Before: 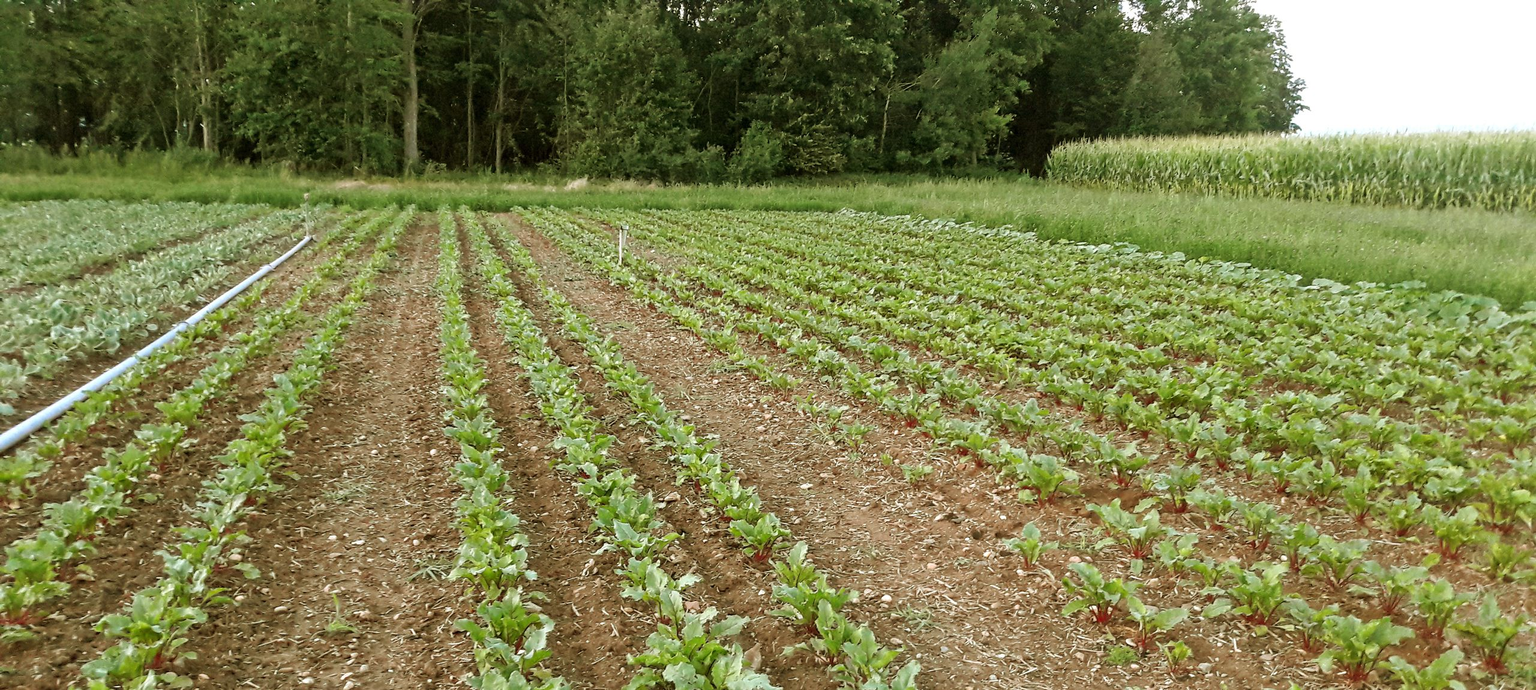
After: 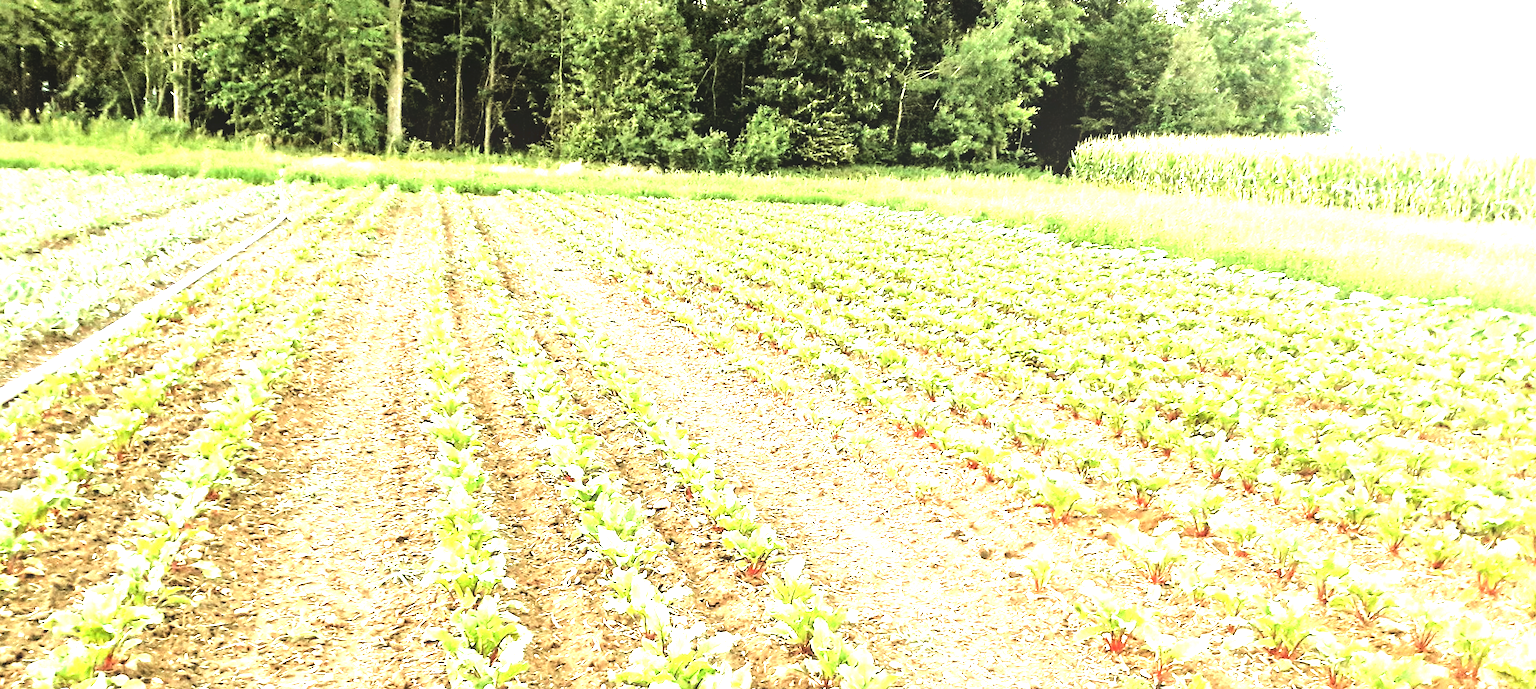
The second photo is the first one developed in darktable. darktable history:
crop and rotate: angle -1.69°
tone curve: curves: ch0 [(0, 0.019) (0.11, 0.036) (0.259, 0.214) (0.378, 0.365) (0.499, 0.529) (1, 1)], color space Lab, linked channels, preserve colors none
local contrast: detail 110%
tone equalizer: -8 EV -1.08 EV, -7 EV -1.01 EV, -6 EV -0.867 EV, -5 EV -0.578 EV, -3 EV 0.578 EV, -2 EV 0.867 EV, -1 EV 1.01 EV, +0 EV 1.08 EV, edges refinement/feathering 500, mask exposure compensation -1.57 EV, preserve details no
exposure: black level correction 0.001, exposure 1.646 EV, compensate exposure bias true, compensate highlight preservation false
contrast brightness saturation: saturation -0.05
